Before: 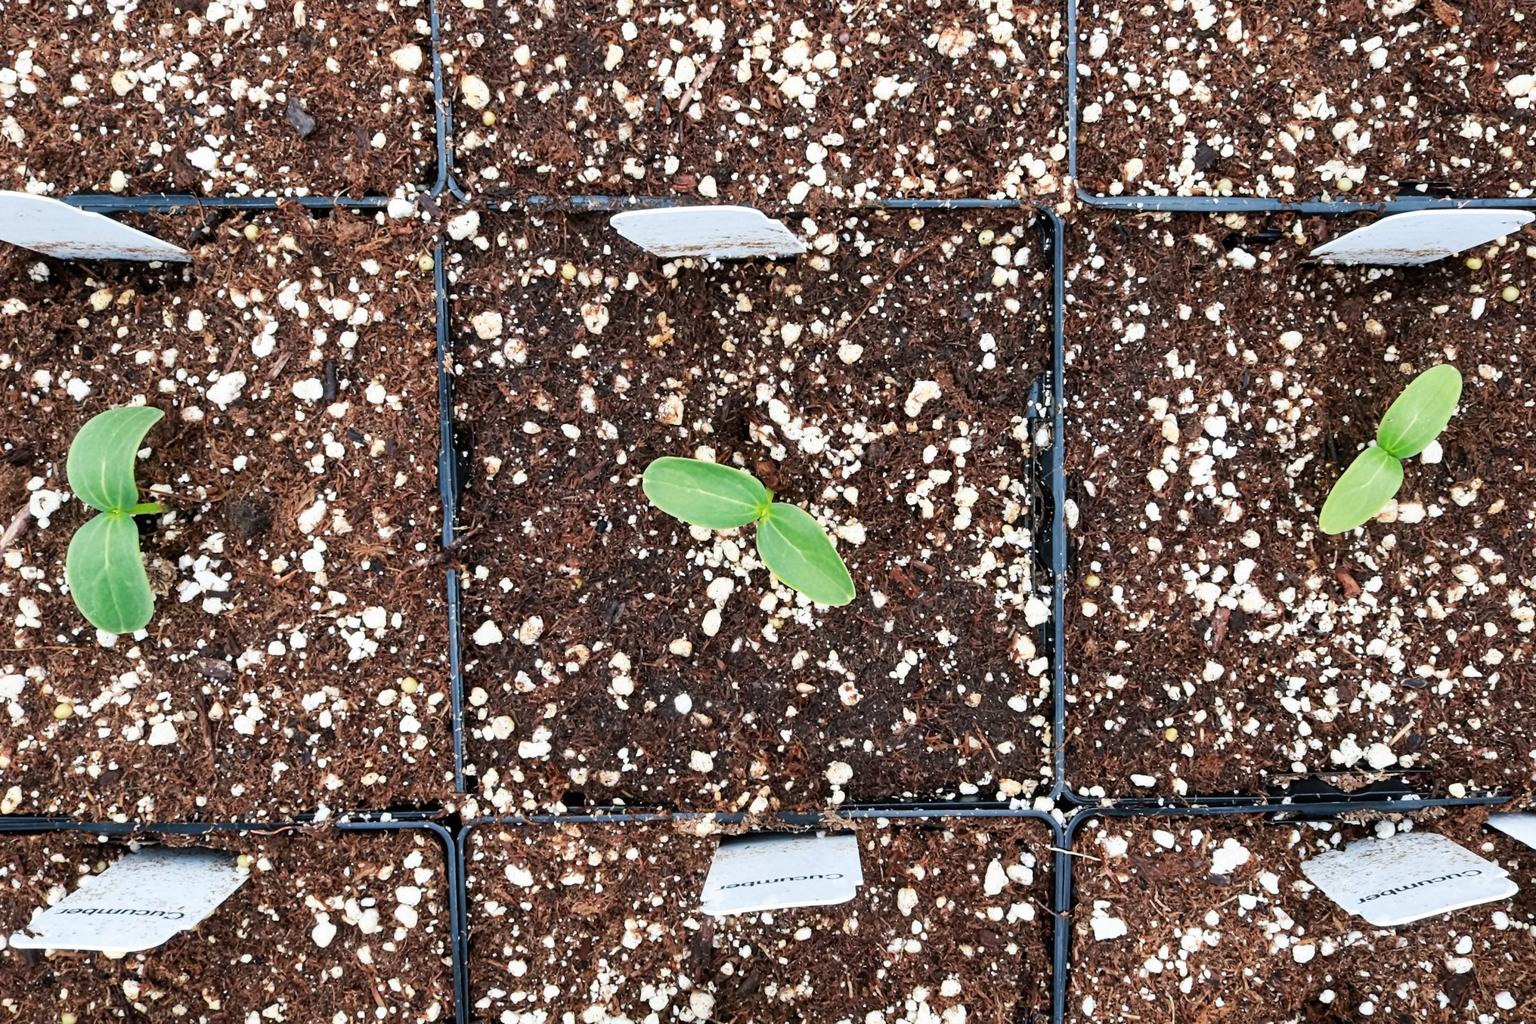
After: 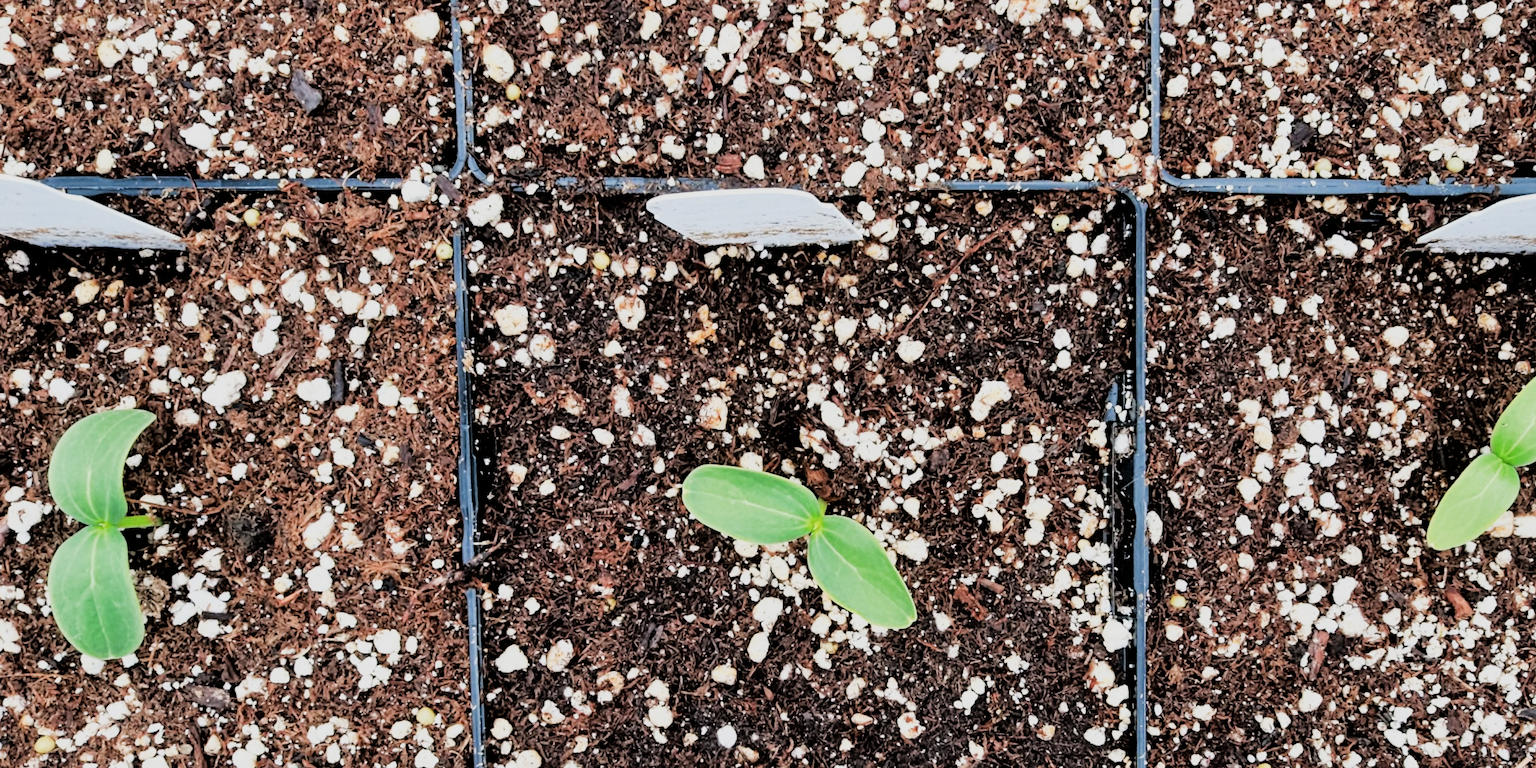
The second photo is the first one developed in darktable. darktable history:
crop: left 1.515%, top 3.402%, right 7.591%, bottom 28.452%
filmic rgb: black relative exposure -5.09 EV, white relative exposure 3.96 EV, threshold 2.99 EV, structure ↔ texture 99.79%, hardness 2.9, contrast 1.297, highlights saturation mix -30.59%, enable highlight reconstruction true
tone equalizer: -8 EV 0.026 EV, -7 EV -0.024 EV, -6 EV 0.008 EV, -5 EV 0.025 EV, -4 EV 0.271 EV, -3 EV 0.632 EV, -2 EV 0.574 EV, -1 EV 0.172 EV, +0 EV 0.028 EV
